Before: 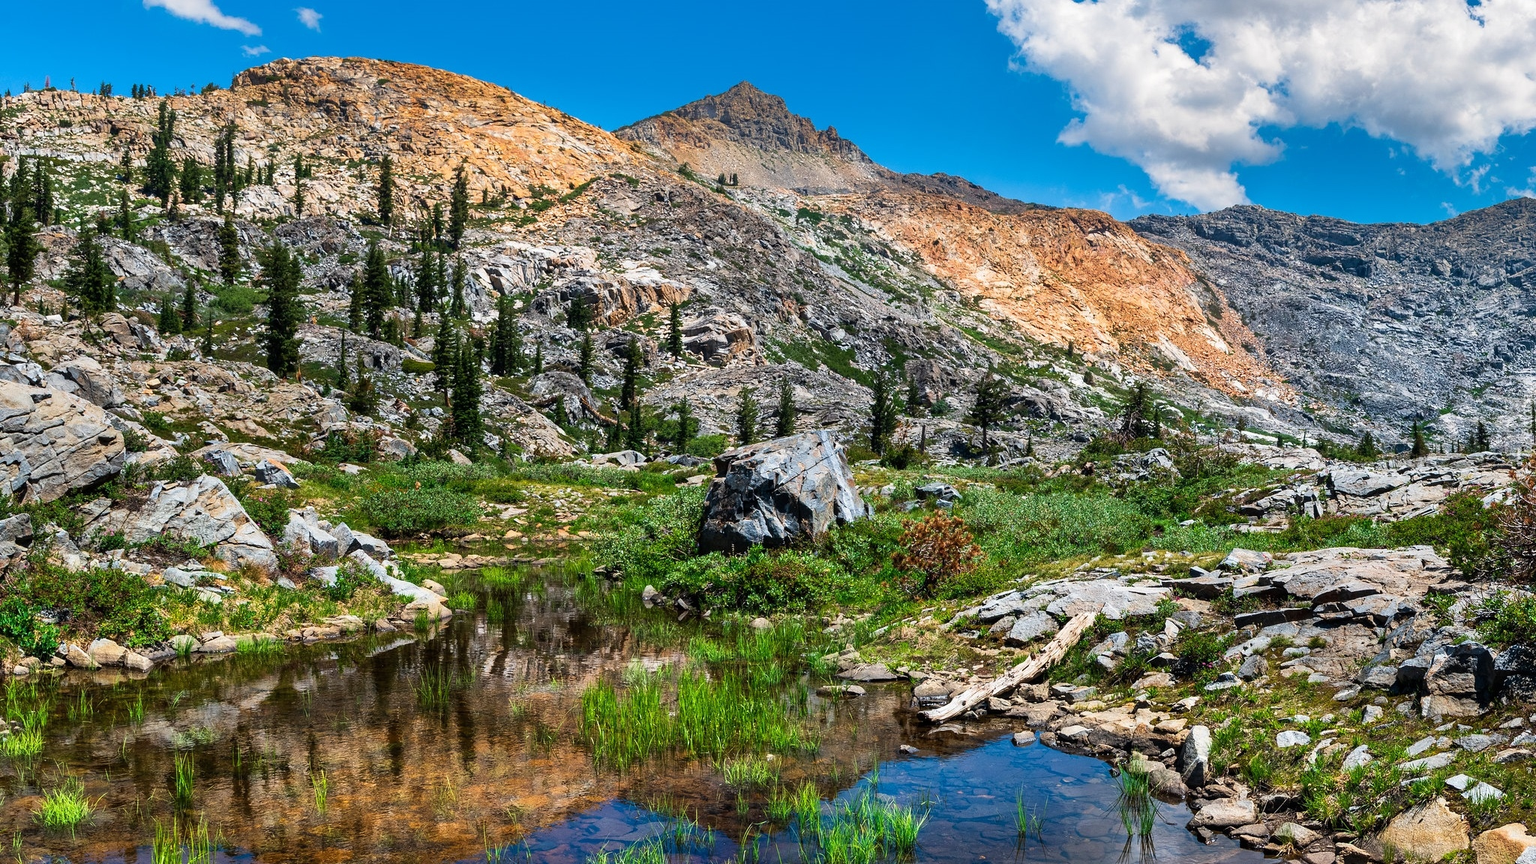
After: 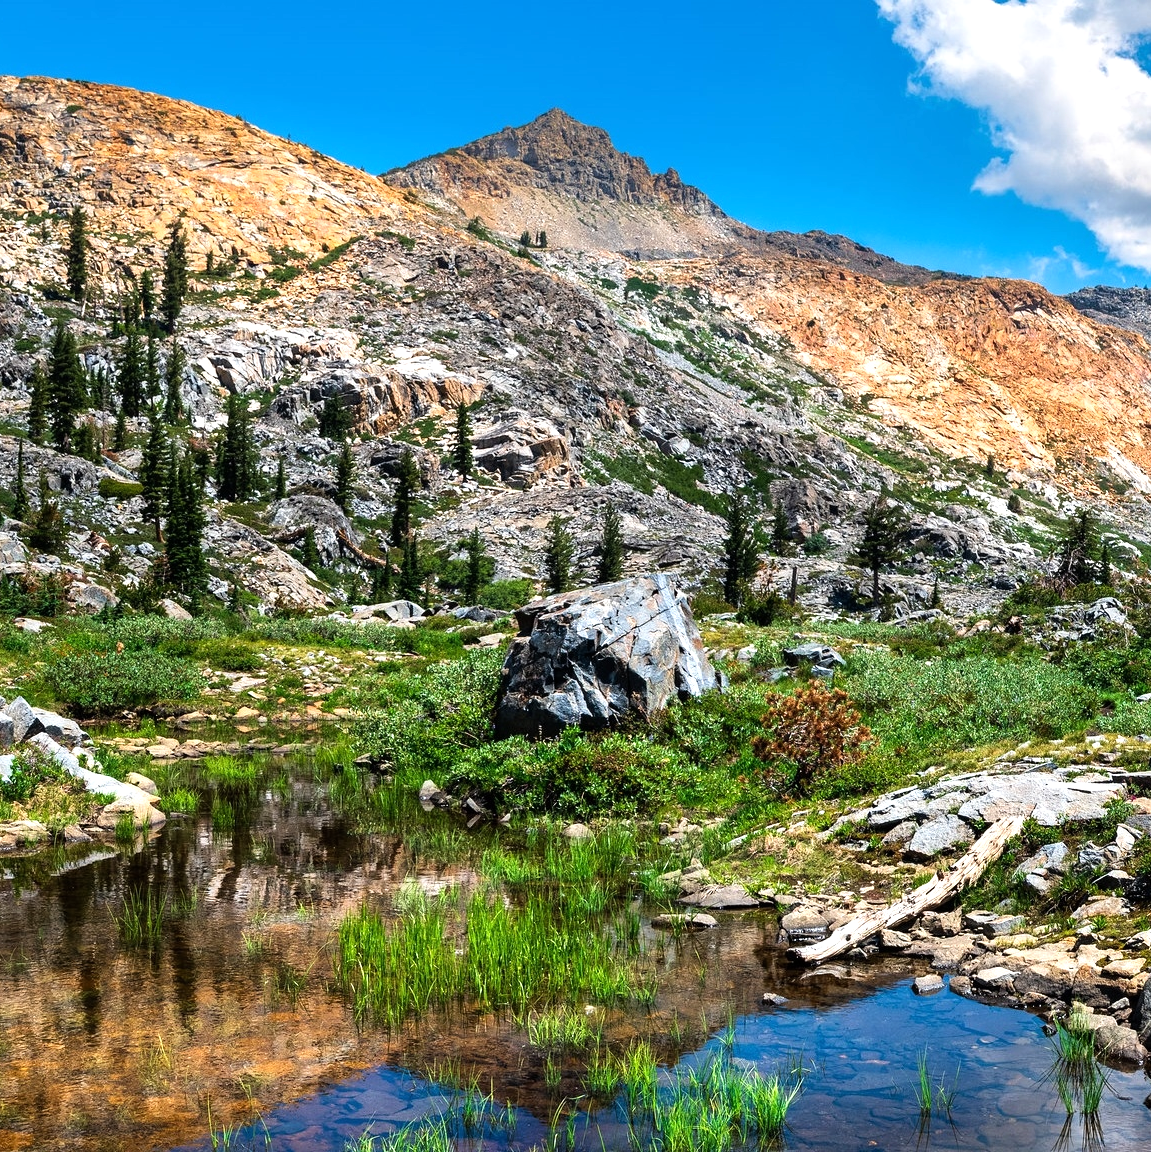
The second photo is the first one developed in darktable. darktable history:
tone equalizer: -8 EV -0.413 EV, -7 EV -0.368 EV, -6 EV -0.347 EV, -5 EV -0.219 EV, -3 EV 0.203 EV, -2 EV 0.344 EV, -1 EV 0.41 EV, +0 EV 0.399 EV
crop: left 21.369%, right 22.4%
